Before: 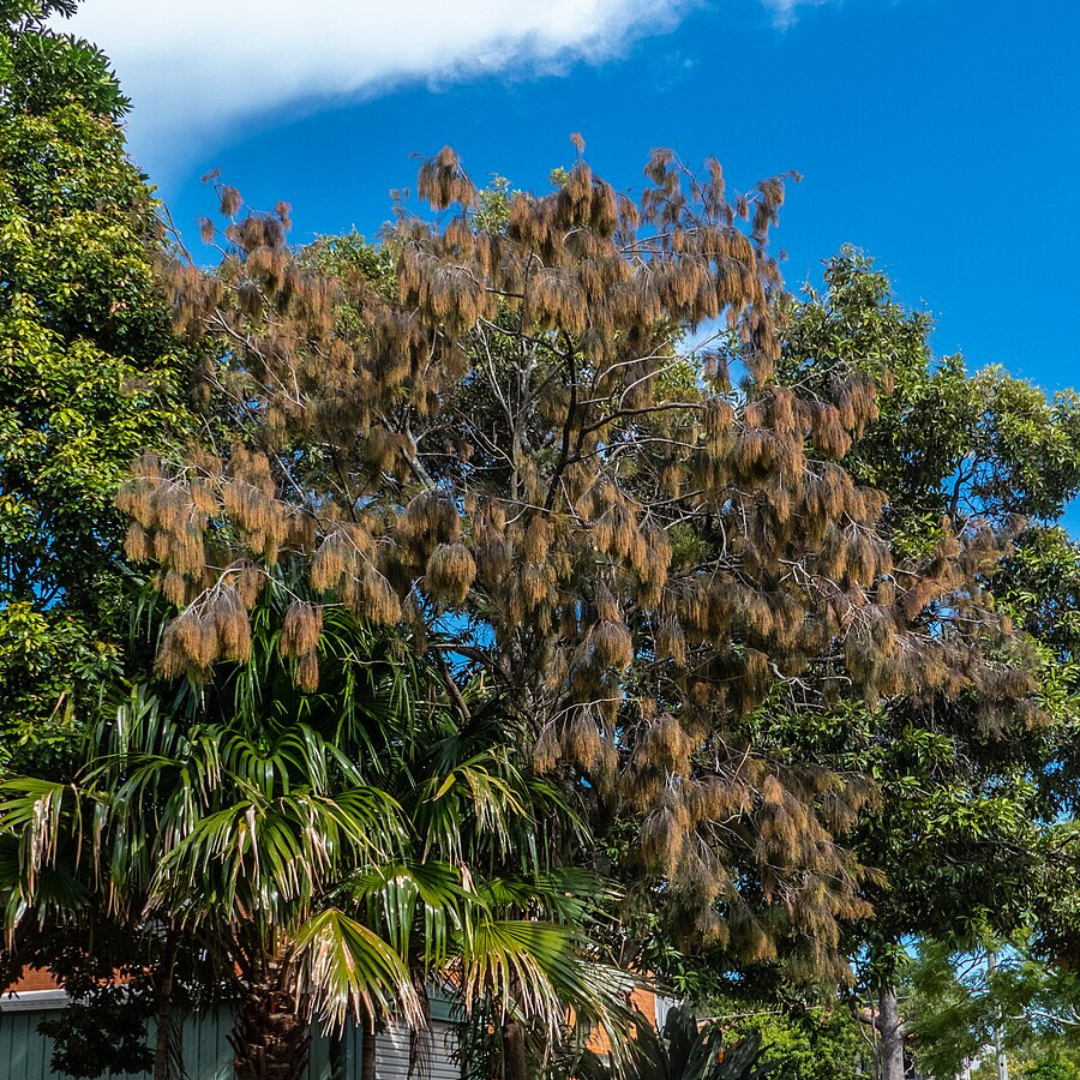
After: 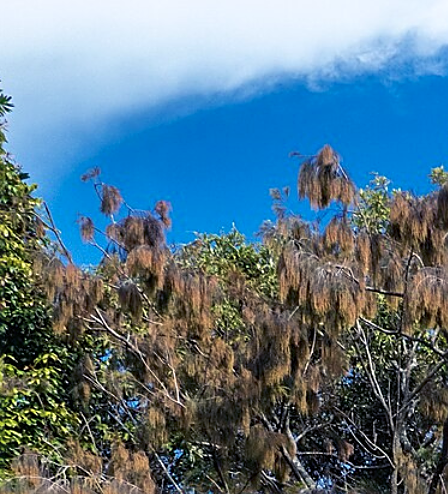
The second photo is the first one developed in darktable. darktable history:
sharpen: on, module defaults
color balance rgb: shadows lift › luminance -21.668%, shadows lift › chroma 6.541%, shadows lift › hue 269.18°, power › chroma 0.985%, power › hue 253.6°, perceptual saturation grading › global saturation -1.342%
crop and rotate: left 11.134%, top 0.097%, right 47.323%, bottom 54.154%
